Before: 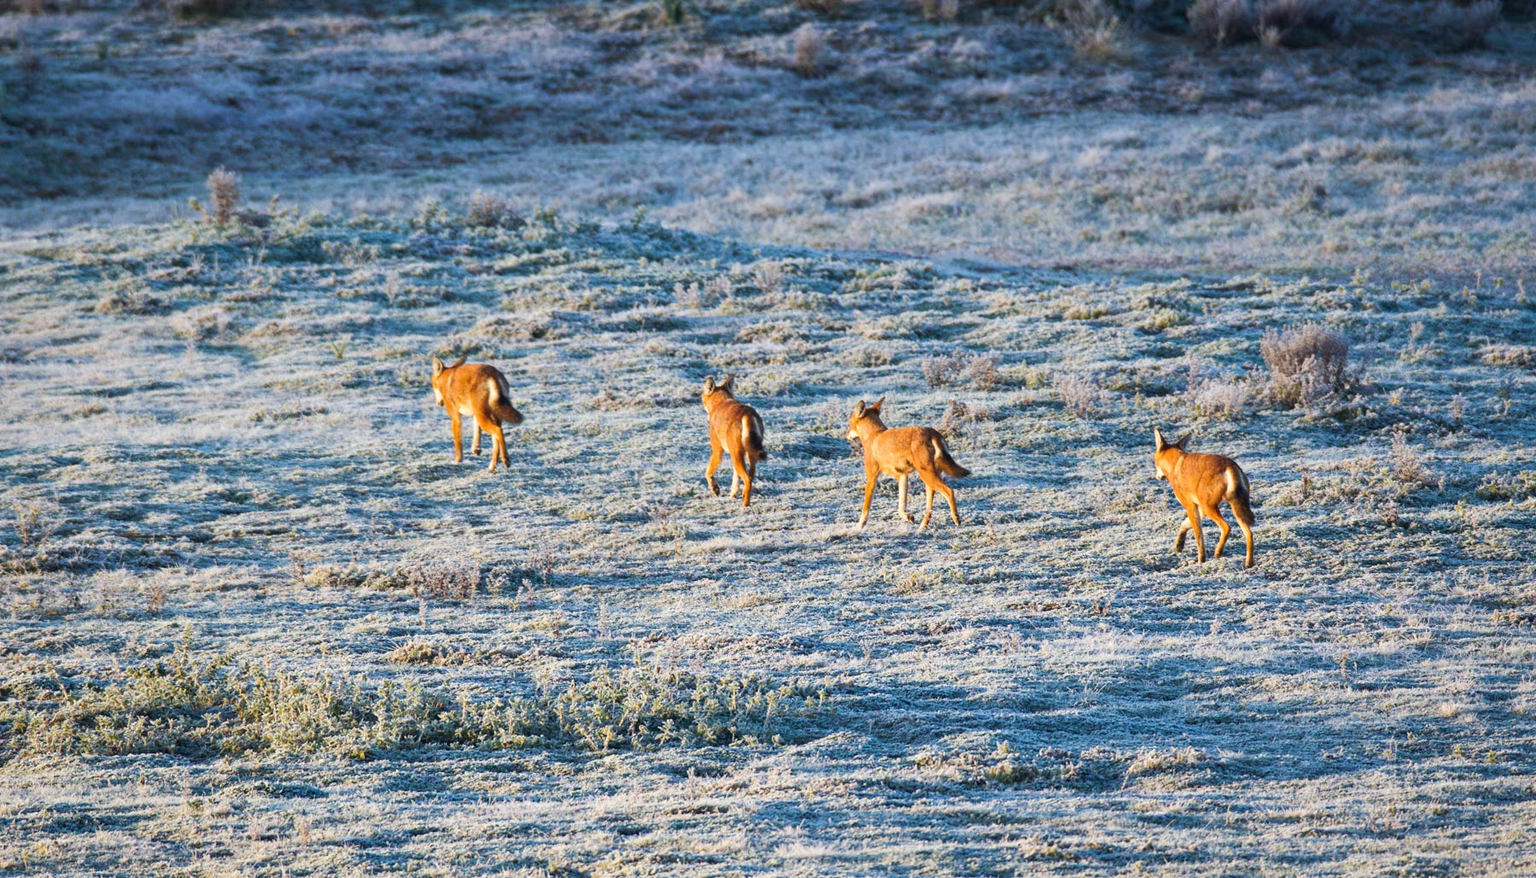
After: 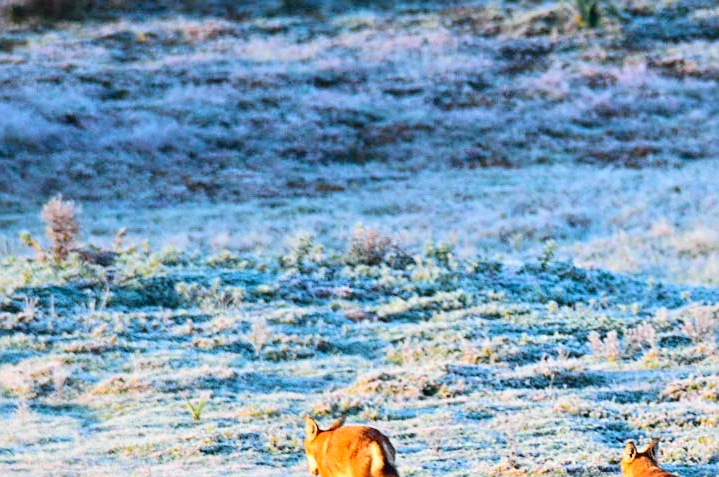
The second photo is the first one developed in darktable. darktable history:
tone curve: curves: ch0 [(0, 0.014) (0.12, 0.096) (0.386, 0.49) (0.54, 0.684) (0.751, 0.855) (0.89, 0.943) (0.998, 0.989)]; ch1 [(0, 0) (0.133, 0.099) (0.437, 0.41) (0.5, 0.5) (0.517, 0.536) (0.548, 0.575) (0.582, 0.639) (0.627, 0.692) (0.836, 0.868) (1, 1)]; ch2 [(0, 0) (0.374, 0.341) (0.456, 0.443) (0.478, 0.49) (0.501, 0.5) (0.528, 0.538) (0.55, 0.6) (0.572, 0.633) (0.702, 0.775) (1, 1)], color space Lab, independent channels, preserve colors none
sharpen: on, module defaults
crop and rotate: left 11.223%, top 0.075%, right 48.782%, bottom 53.427%
exposure: exposure 0.086 EV, compensate highlight preservation false
